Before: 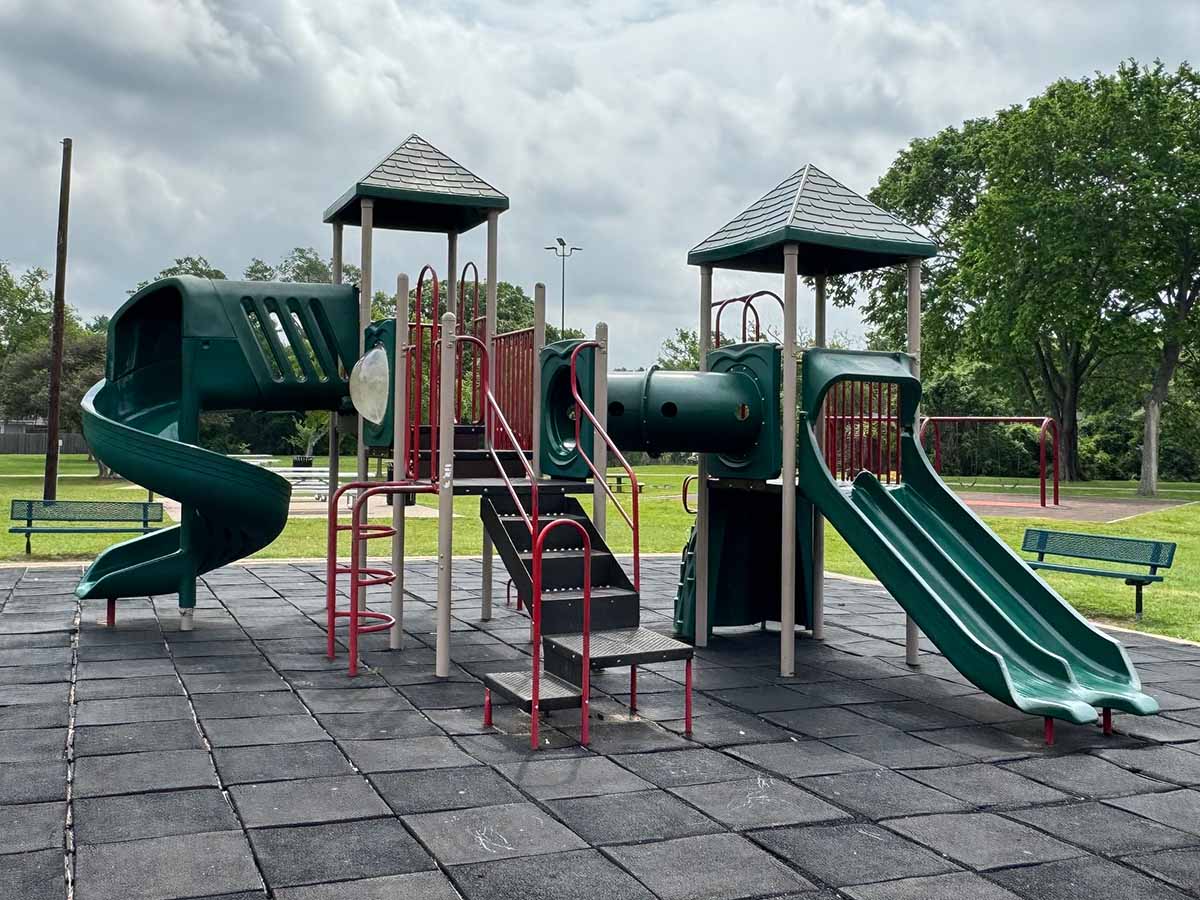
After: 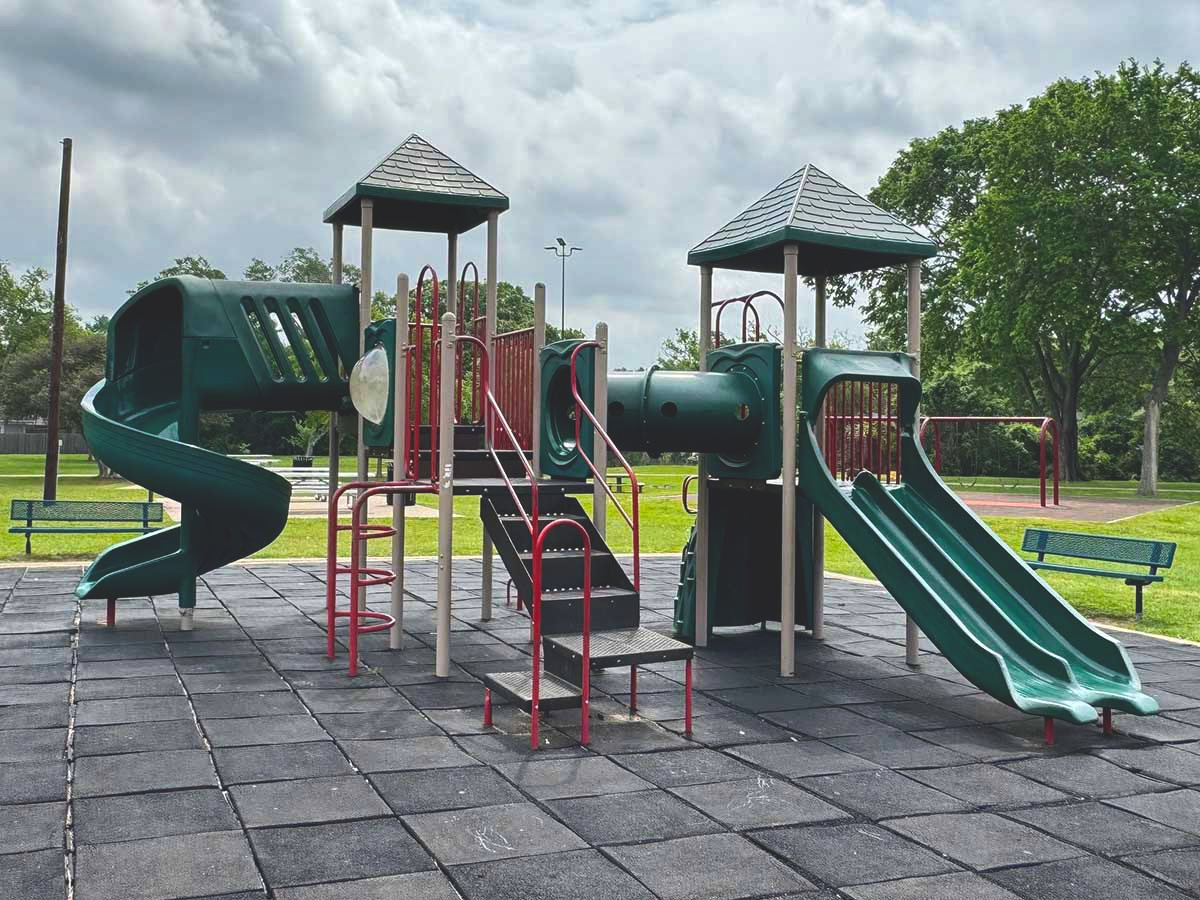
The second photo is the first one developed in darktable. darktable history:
color zones: curves: ch0 [(0, 0.5) (0.143, 0.5) (0.286, 0.5) (0.429, 0.5) (0.571, 0.5) (0.714, 0.476) (0.857, 0.5) (1, 0.5)]; ch2 [(0, 0.5) (0.143, 0.5) (0.286, 0.5) (0.429, 0.5) (0.571, 0.5) (0.714, 0.487) (0.857, 0.5) (1, 0.5)]
color balance rgb: global offset › luminance 1.989%, perceptual saturation grading › global saturation 19.417%, global vibrance 10.786%
shadows and highlights: radius 127.8, shadows 30.29, highlights -31.17, low approximation 0.01, soften with gaussian
